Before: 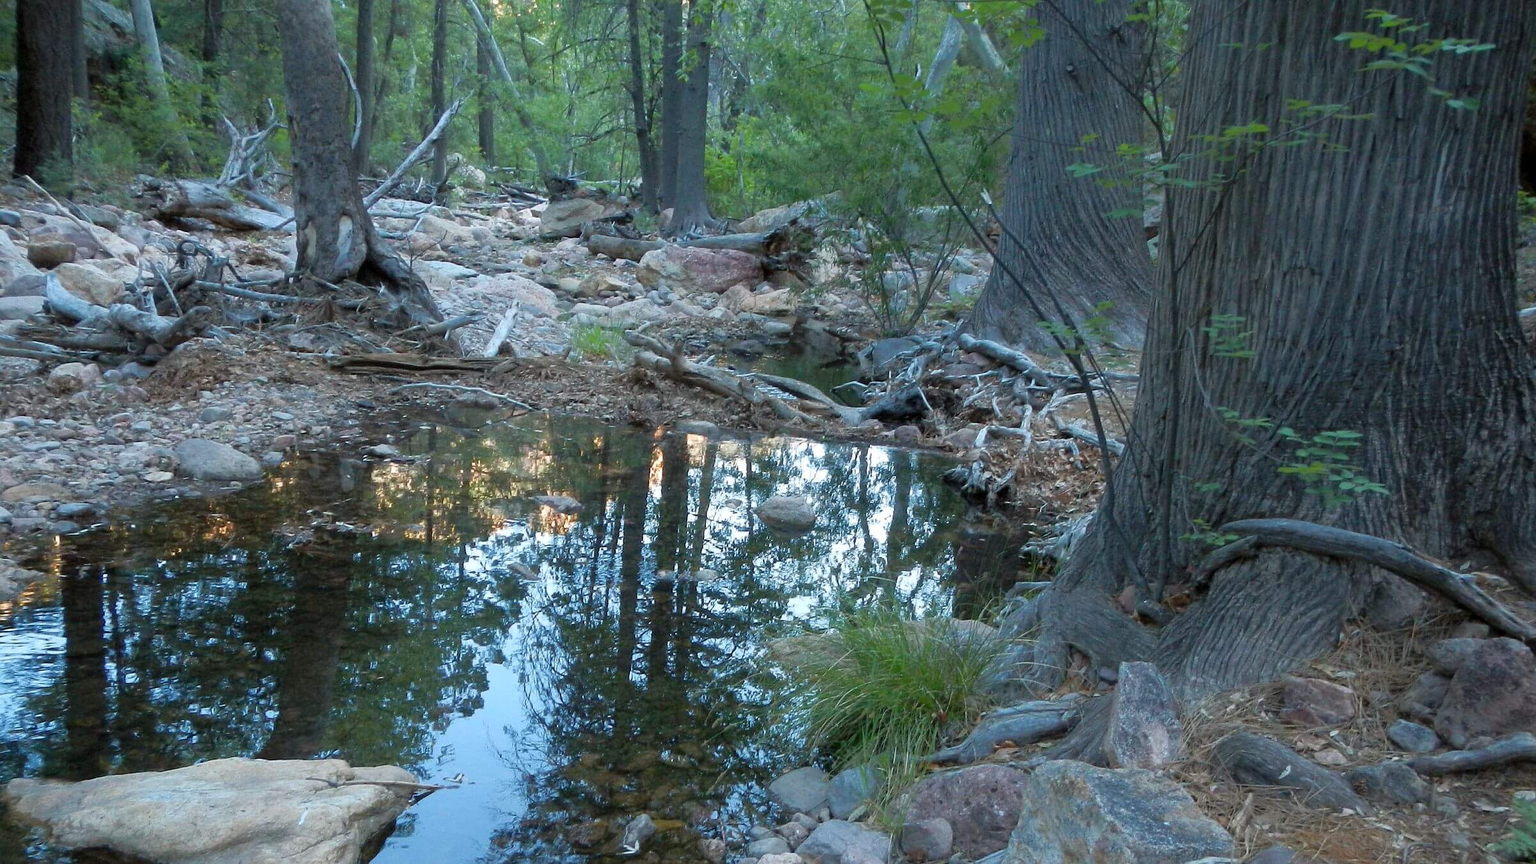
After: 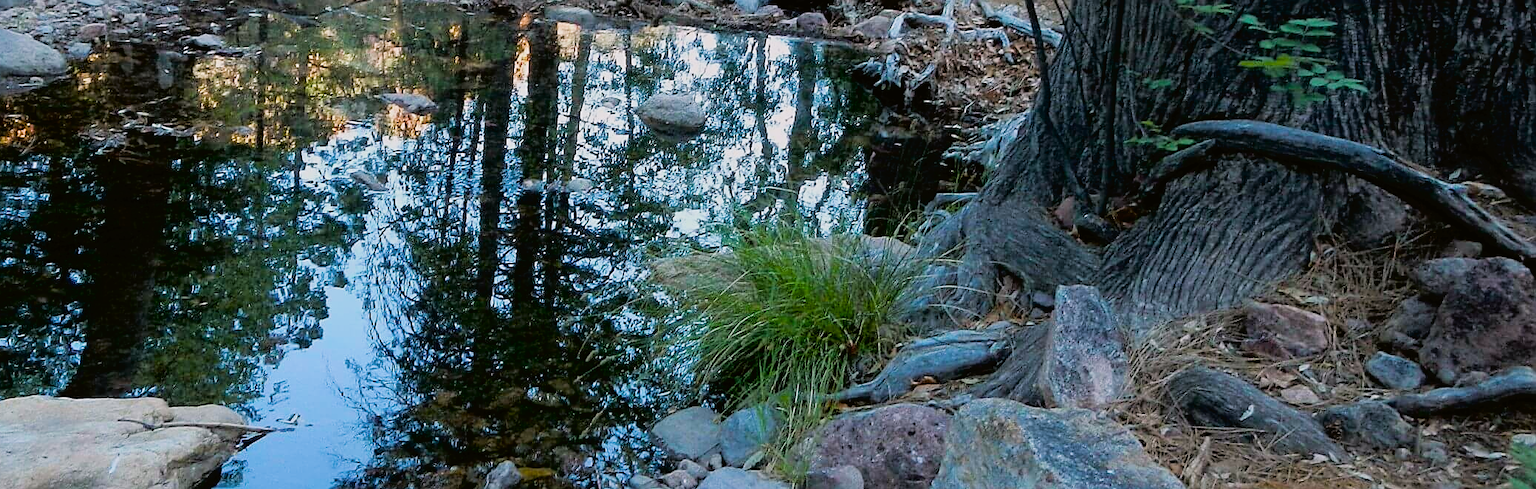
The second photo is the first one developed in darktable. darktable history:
color correction: highlights a* 3.15, highlights b* -0.998, shadows a* -0.06, shadows b* 2.36, saturation 0.984
filmic rgb: black relative exposure -5.13 EV, white relative exposure 3.52 EV, hardness 3.19, contrast 1.191, highlights saturation mix -48.72%
sharpen: on, module defaults
crop and rotate: left 13.316%, top 48.04%, bottom 2.796%
tone curve: curves: ch0 [(0, 0) (0.003, 0.018) (0.011, 0.019) (0.025, 0.02) (0.044, 0.024) (0.069, 0.034) (0.1, 0.049) (0.136, 0.082) (0.177, 0.136) (0.224, 0.196) (0.277, 0.263) (0.335, 0.329) (0.399, 0.401) (0.468, 0.473) (0.543, 0.546) (0.623, 0.625) (0.709, 0.698) (0.801, 0.779) (0.898, 0.867) (1, 1)], color space Lab, independent channels, preserve colors none
color balance rgb: linear chroma grading › global chroma 14.343%, perceptual saturation grading › global saturation 30.297%
